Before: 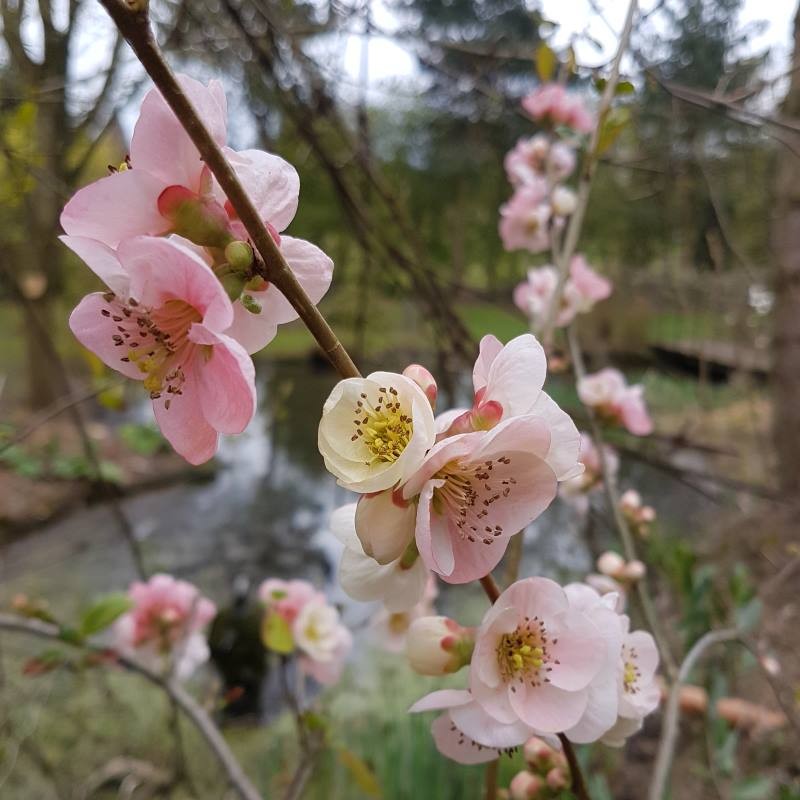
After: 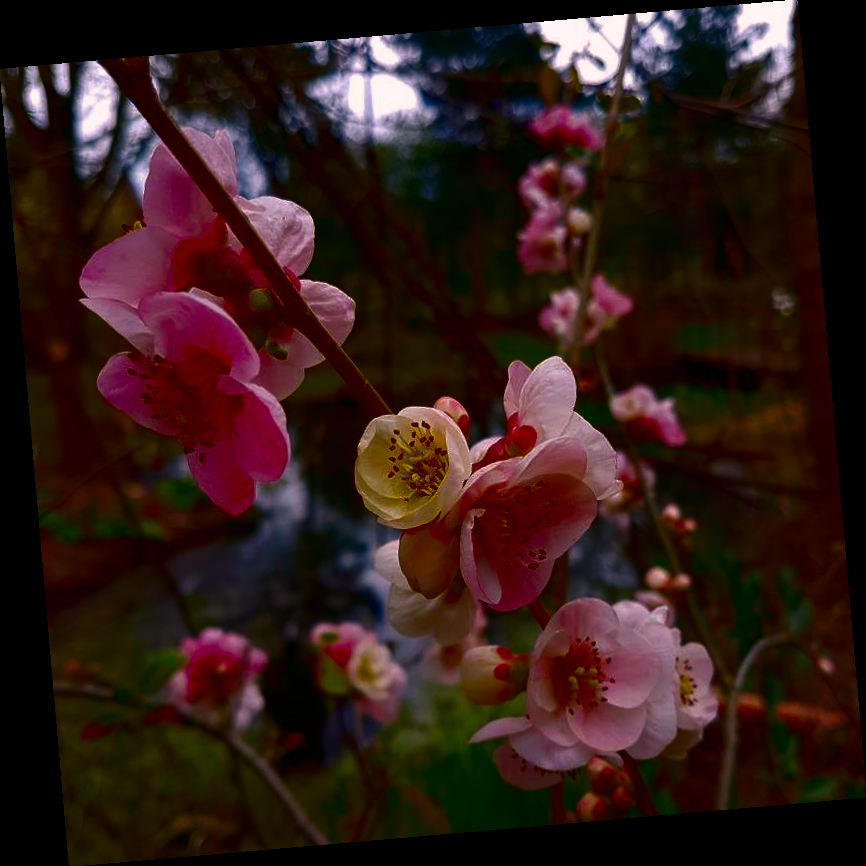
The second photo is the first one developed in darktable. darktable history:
color correction: highlights a* 14.52, highlights b* 4.84
rotate and perspective: rotation -4.98°, automatic cropping off
contrast brightness saturation: brightness -1, saturation 1
